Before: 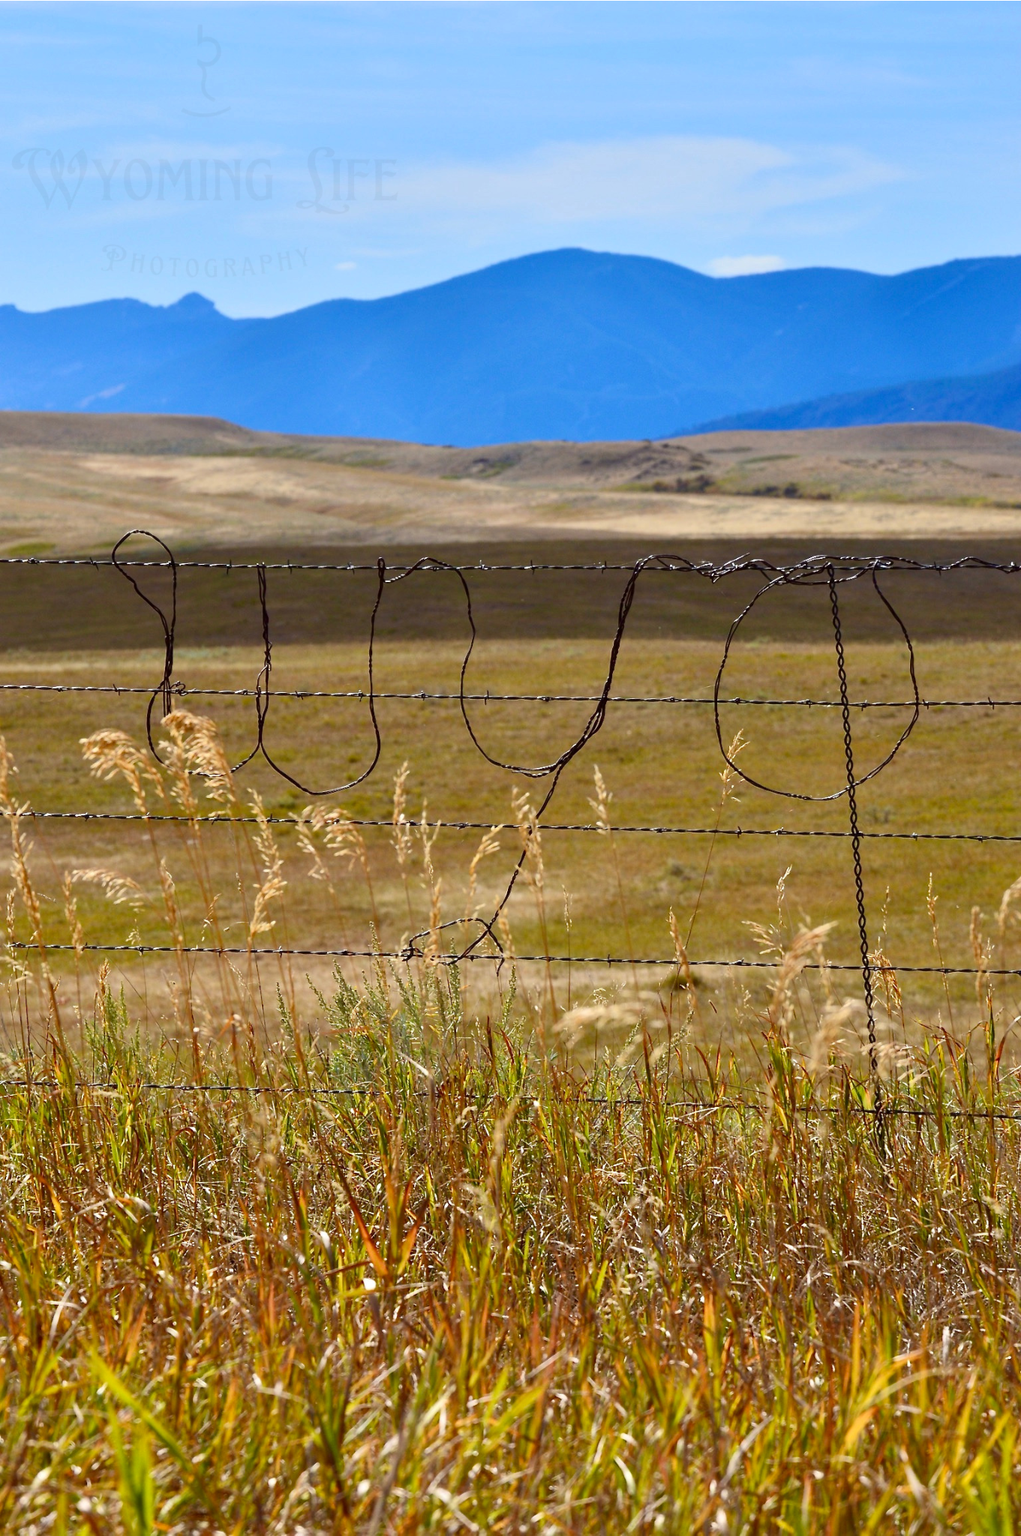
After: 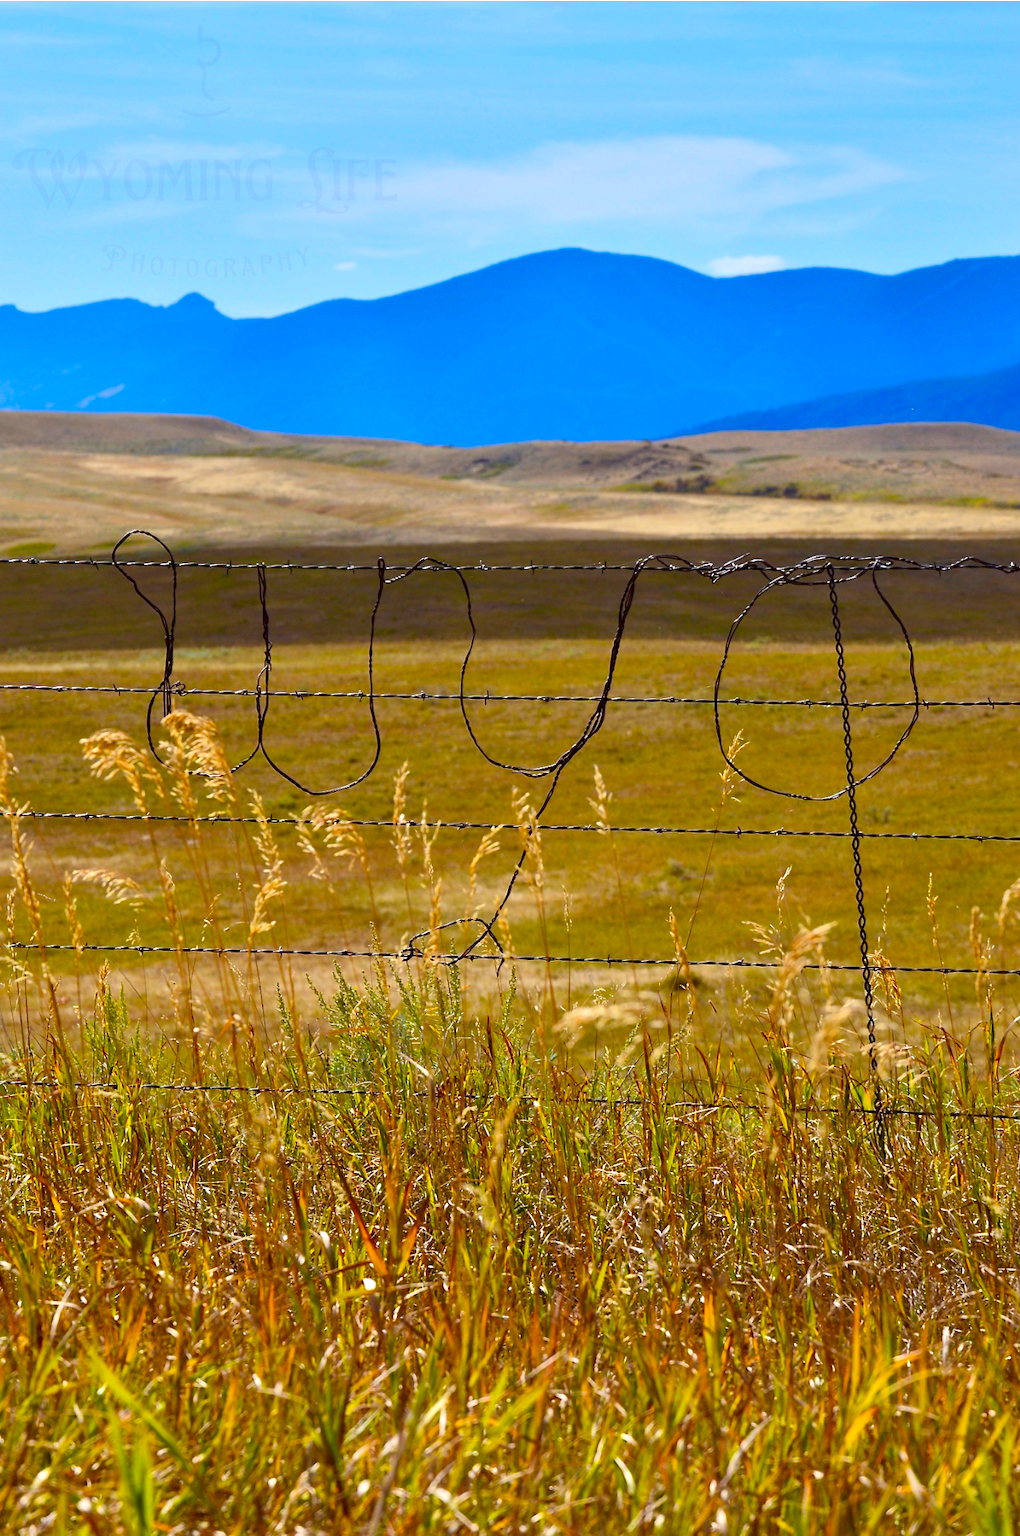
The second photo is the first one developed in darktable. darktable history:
color balance rgb: perceptual saturation grading › global saturation 30.242%, perceptual brilliance grading › highlights 2.704%, global vibrance 20%
